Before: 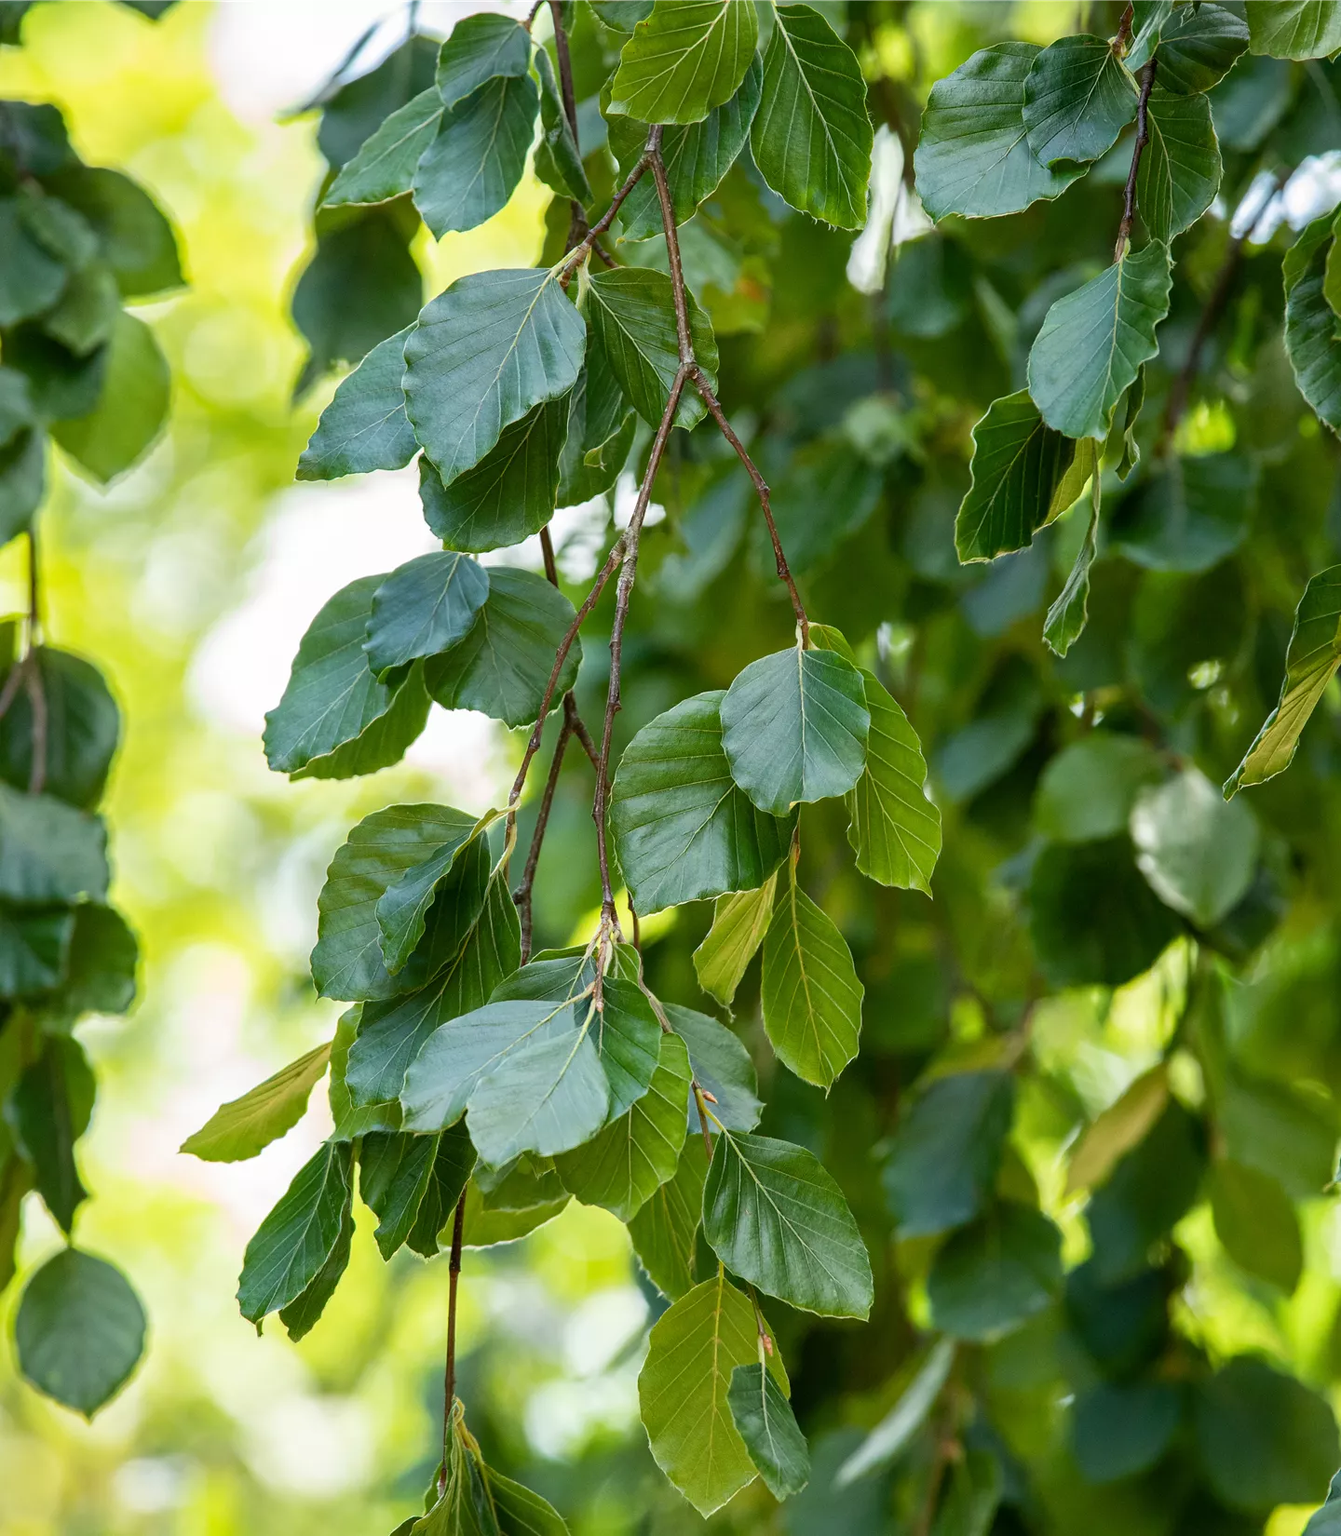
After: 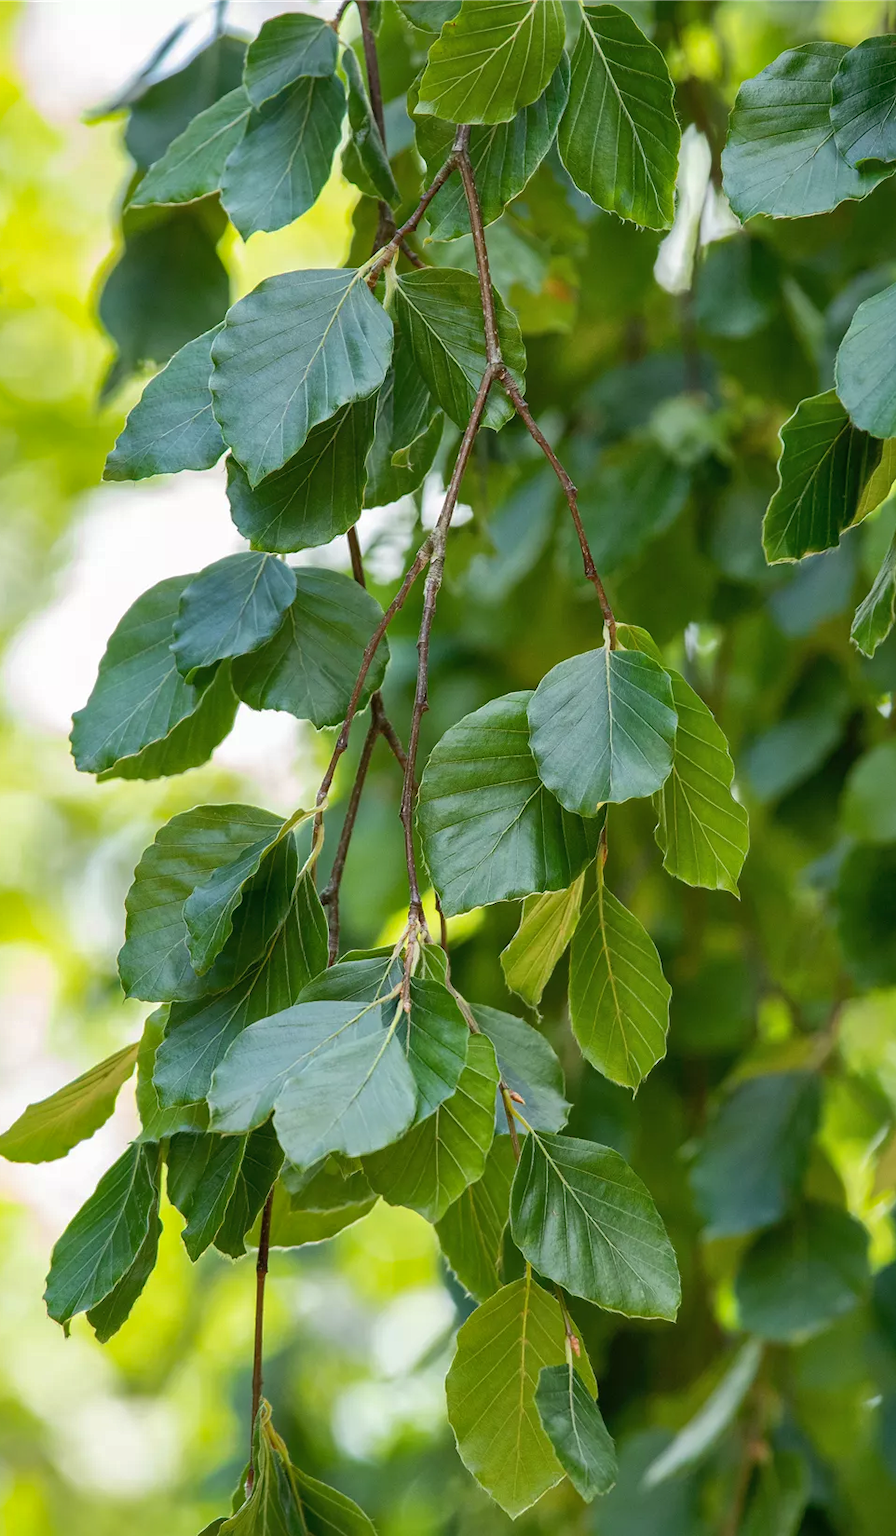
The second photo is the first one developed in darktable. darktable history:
crop and rotate: left 14.413%, right 18.78%
shadows and highlights: on, module defaults
